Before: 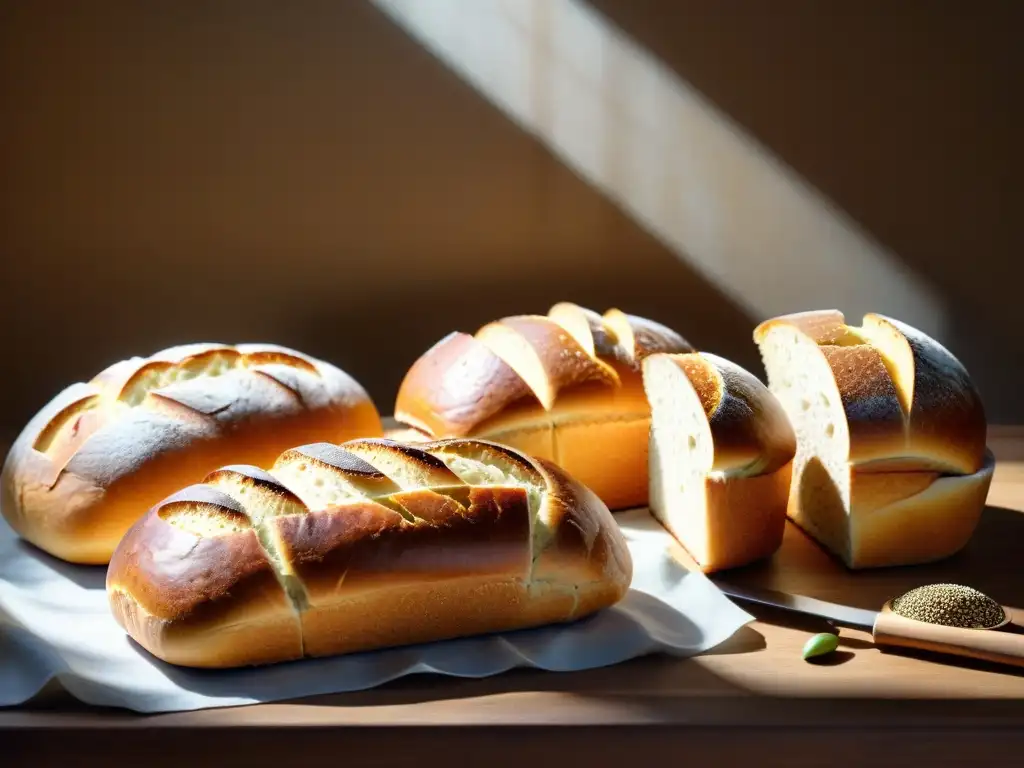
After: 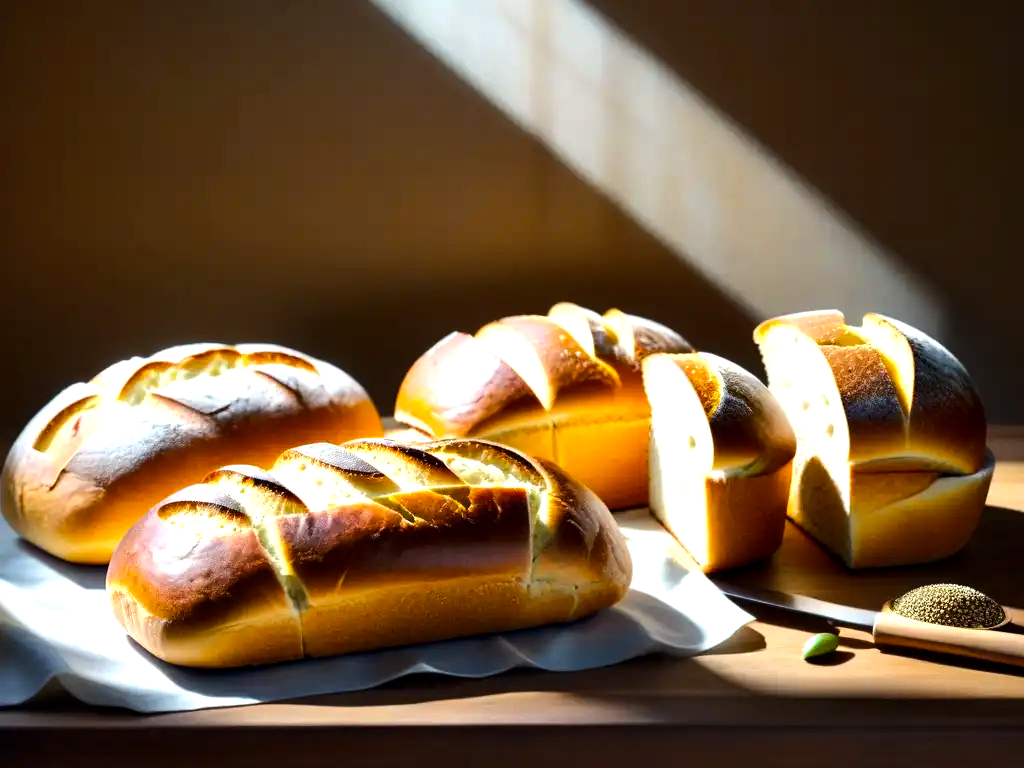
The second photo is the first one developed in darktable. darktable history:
local contrast: highlights 104%, shadows 101%, detail 119%, midtone range 0.2
color balance rgb: perceptual saturation grading › global saturation 25.845%, perceptual brilliance grading › highlights 18.216%, perceptual brilliance grading › mid-tones 31.794%, perceptual brilliance grading › shadows -31.015%, contrast -9.904%
